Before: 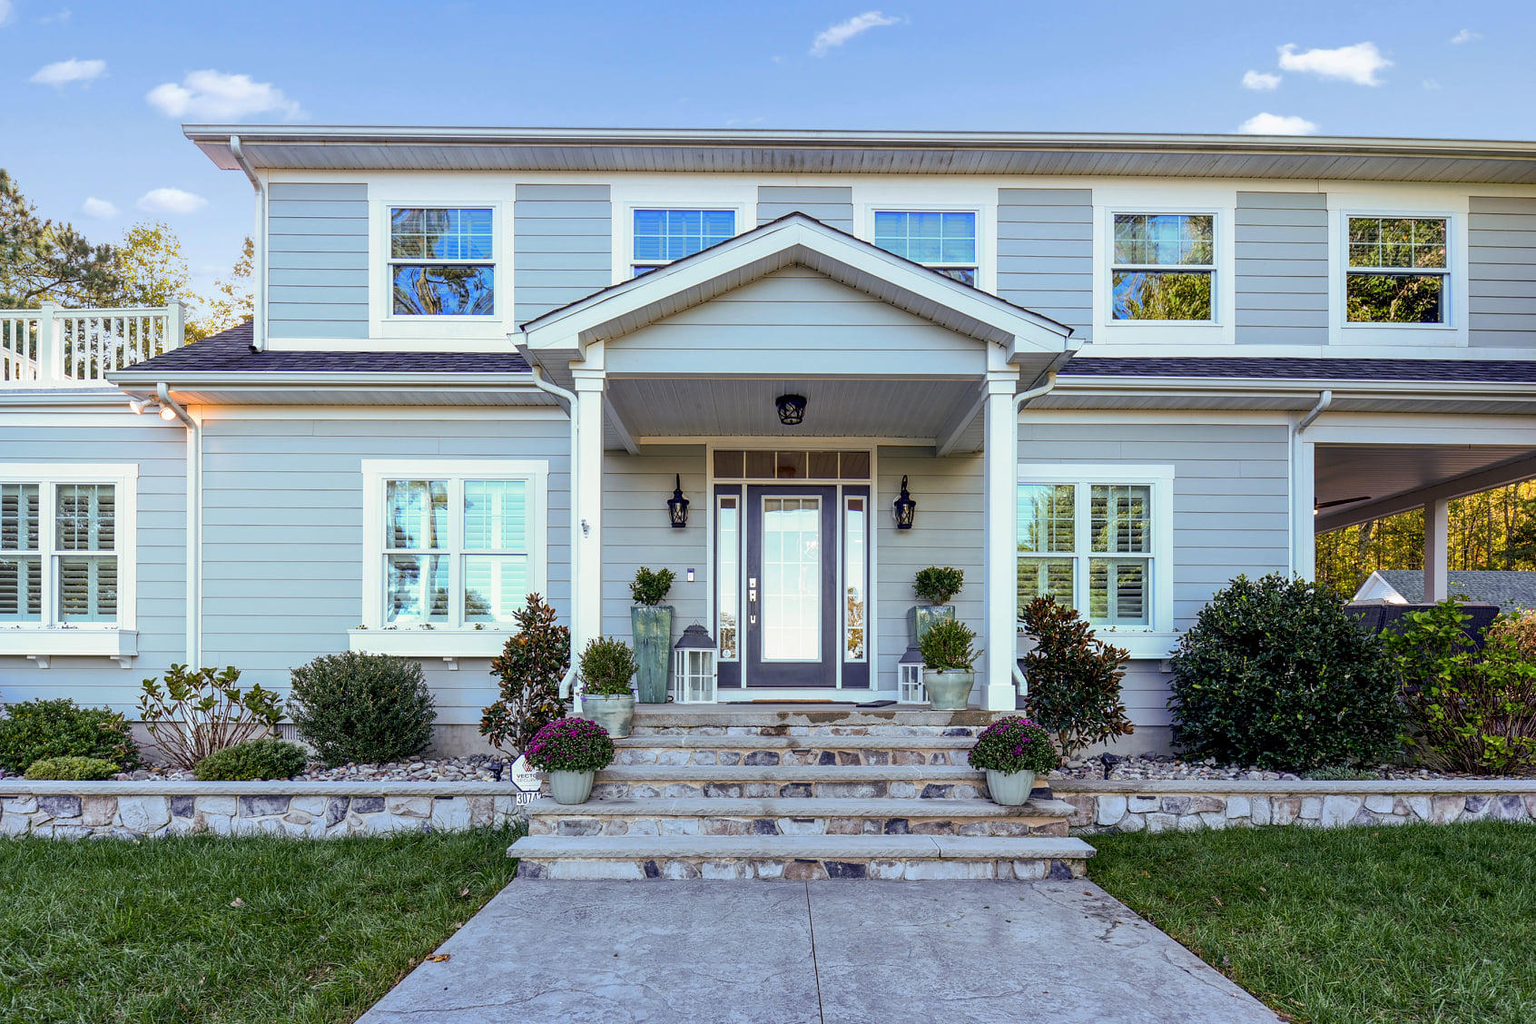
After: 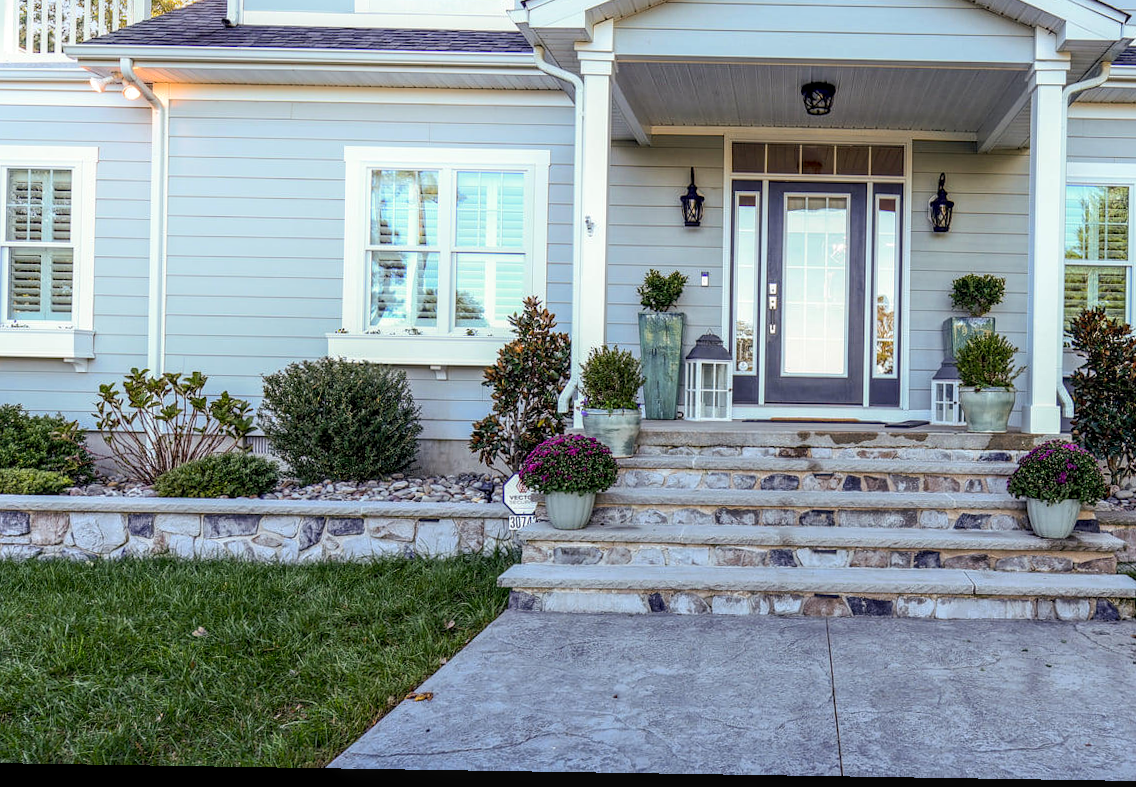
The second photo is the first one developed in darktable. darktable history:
local contrast: on, module defaults
crop and rotate: angle -0.9°, left 3.759%, top 31.763%, right 29.746%
shadows and highlights: shadows -39.37, highlights 63.67, soften with gaussian
